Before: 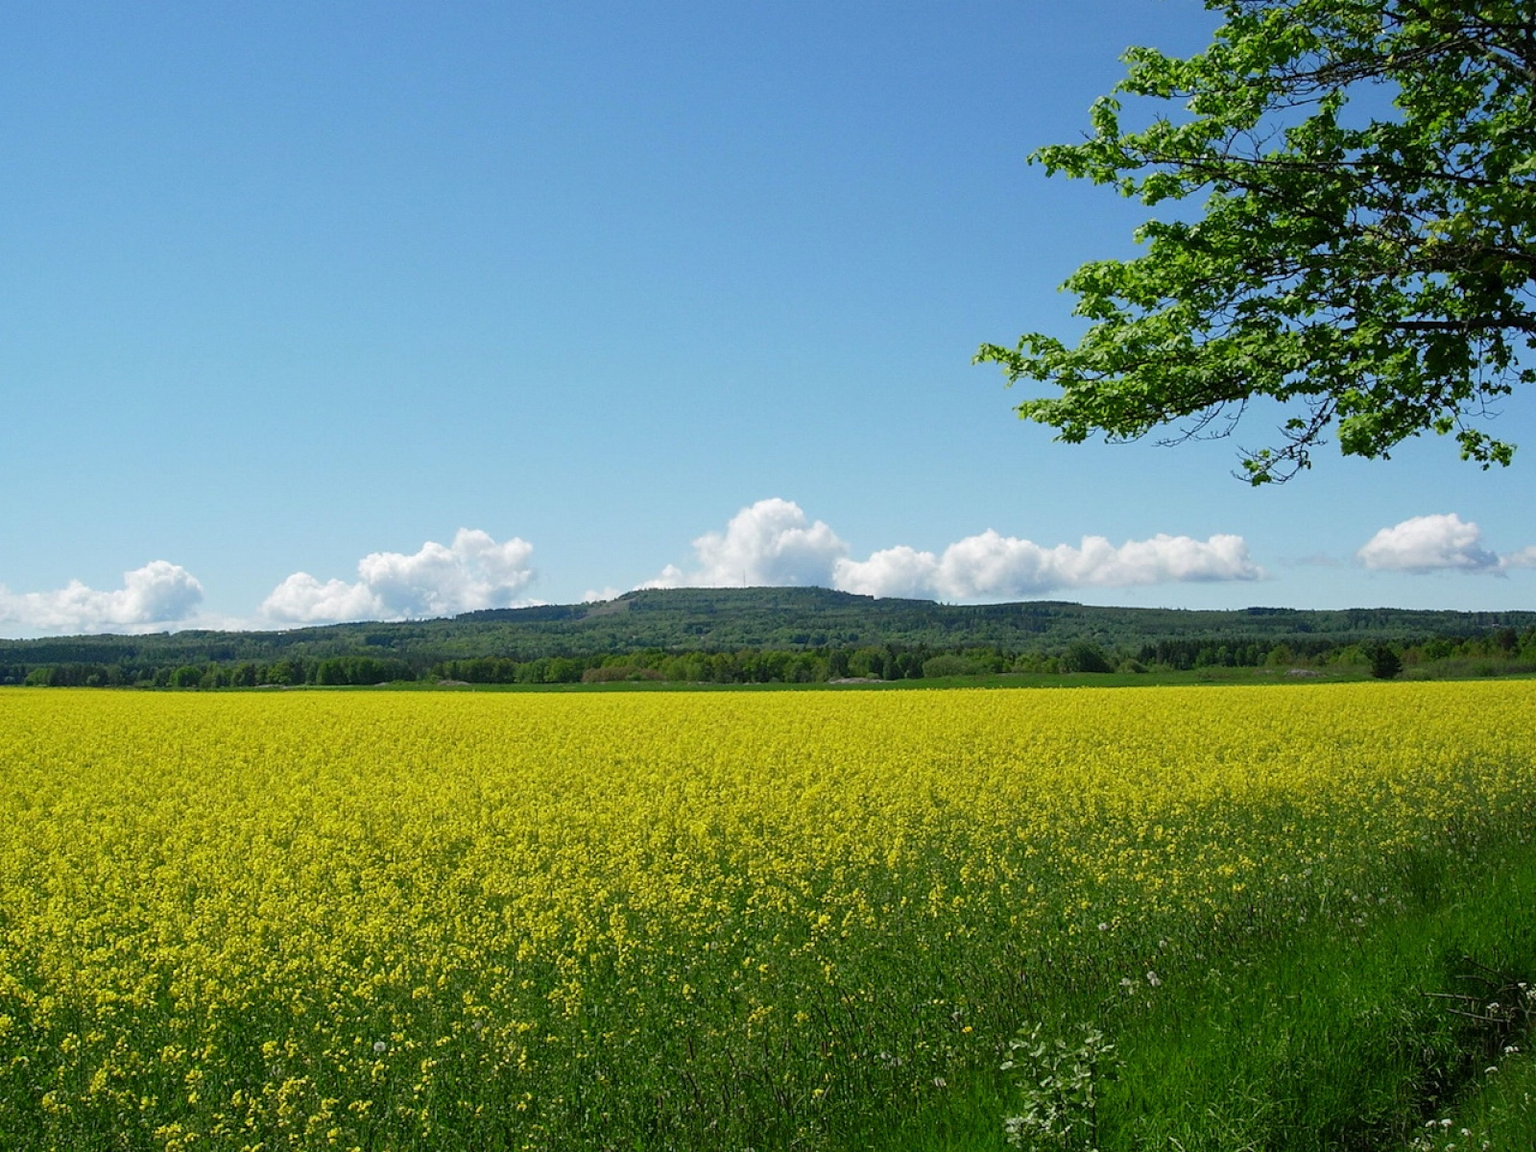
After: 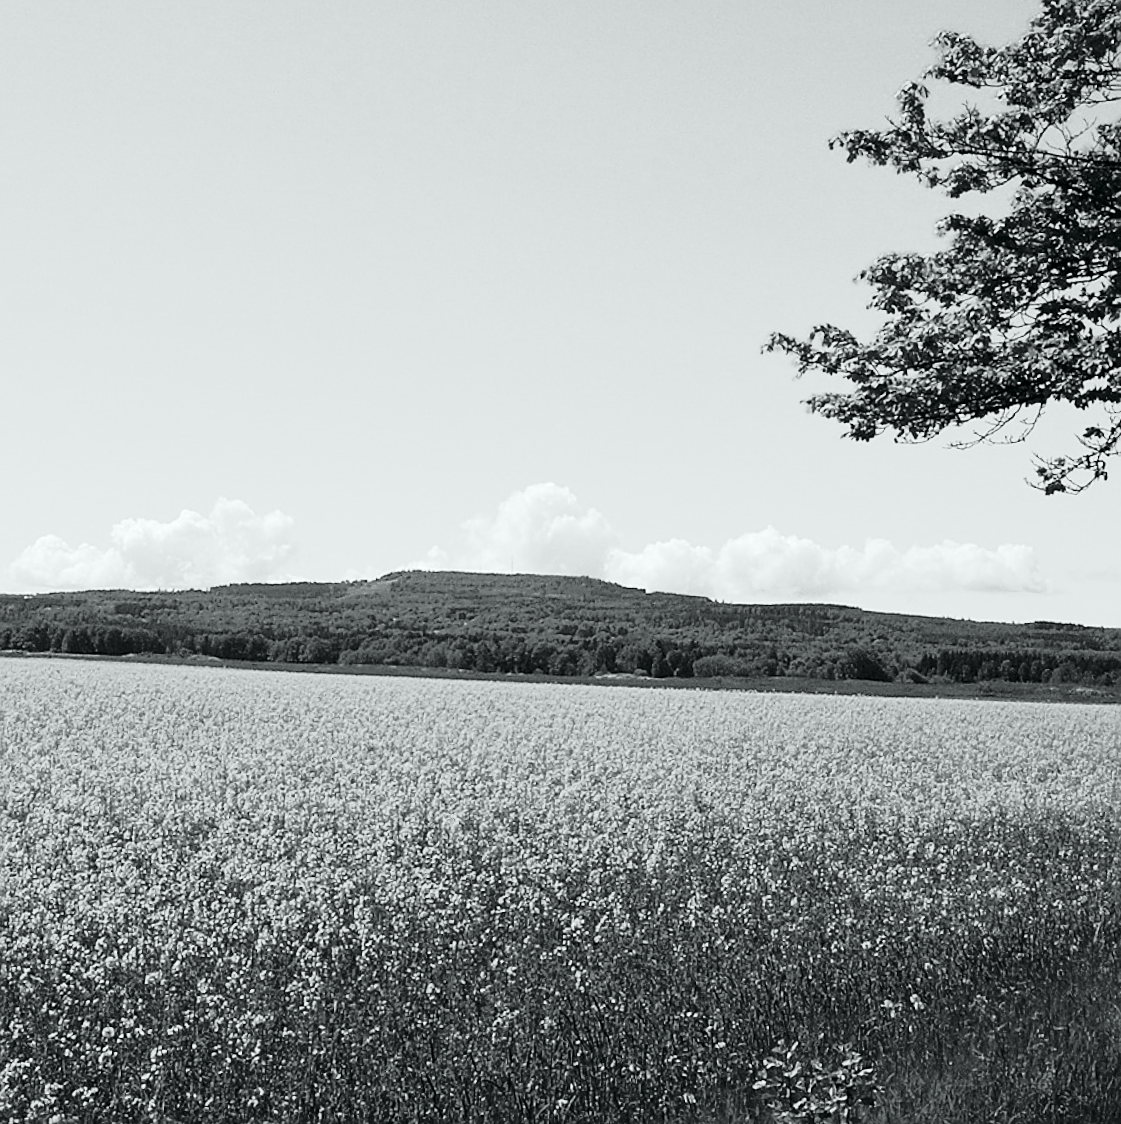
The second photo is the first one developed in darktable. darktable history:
exposure: exposure 0.406 EV, compensate exposure bias true, compensate highlight preservation false
tone curve: curves: ch0 [(0, 0) (0.081, 0.044) (0.192, 0.125) (0.283, 0.238) (0.416, 0.449) (0.495, 0.524) (0.661, 0.756) (0.788, 0.87) (1, 0.951)]; ch1 [(0, 0) (0.161, 0.092) (0.35, 0.33) (0.392, 0.392) (0.427, 0.426) (0.479, 0.472) (0.505, 0.497) (0.521, 0.524) (0.567, 0.56) (0.583, 0.592) (0.625, 0.627) (0.678, 0.733) (1, 1)]; ch2 [(0, 0) (0.346, 0.362) (0.404, 0.427) (0.502, 0.499) (0.531, 0.523) (0.544, 0.561) (0.58, 0.59) (0.629, 0.642) (0.717, 0.678) (1, 1)], color space Lab, independent channels, preserve colors none
shadows and highlights: shadows 3.01, highlights -19.24, soften with gaussian
color calibration: output gray [0.21, 0.42, 0.37, 0], gray › normalize channels true, illuminant custom, x 0.371, y 0.382, temperature 4282.31 K, gamut compression 0.01
sharpen: on, module defaults
crop and rotate: angle -2.89°, left 14.275%, top 0.043%, right 11.012%, bottom 0.037%
